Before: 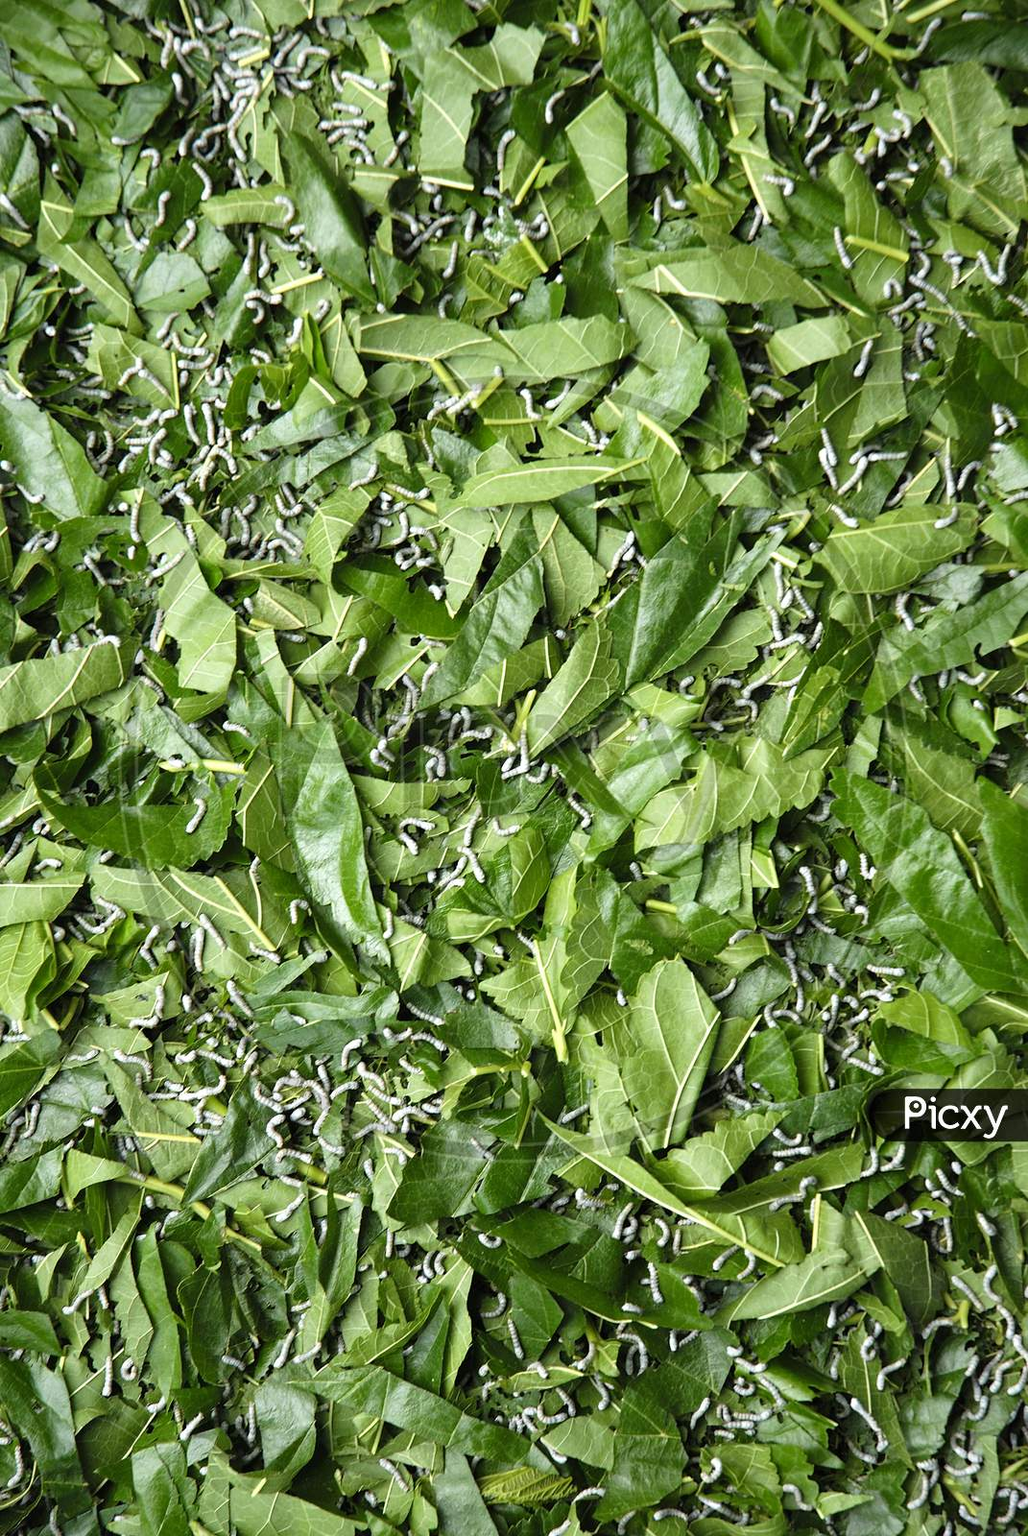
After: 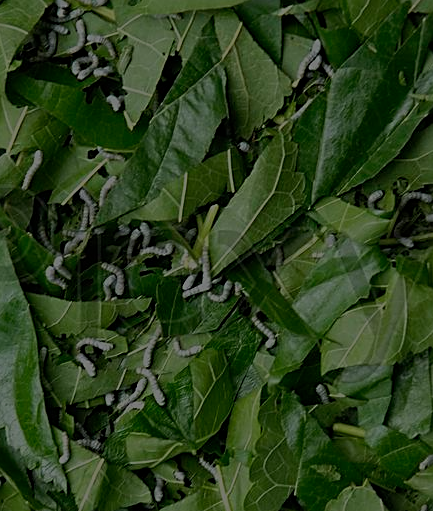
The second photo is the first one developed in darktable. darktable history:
exposure: exposure -2.446 EV, compensate highlight preservation false
crop: left 31.751%, top 32.172%, right 27.8%, bottom 35.83%
sharpen: on, module defaults
